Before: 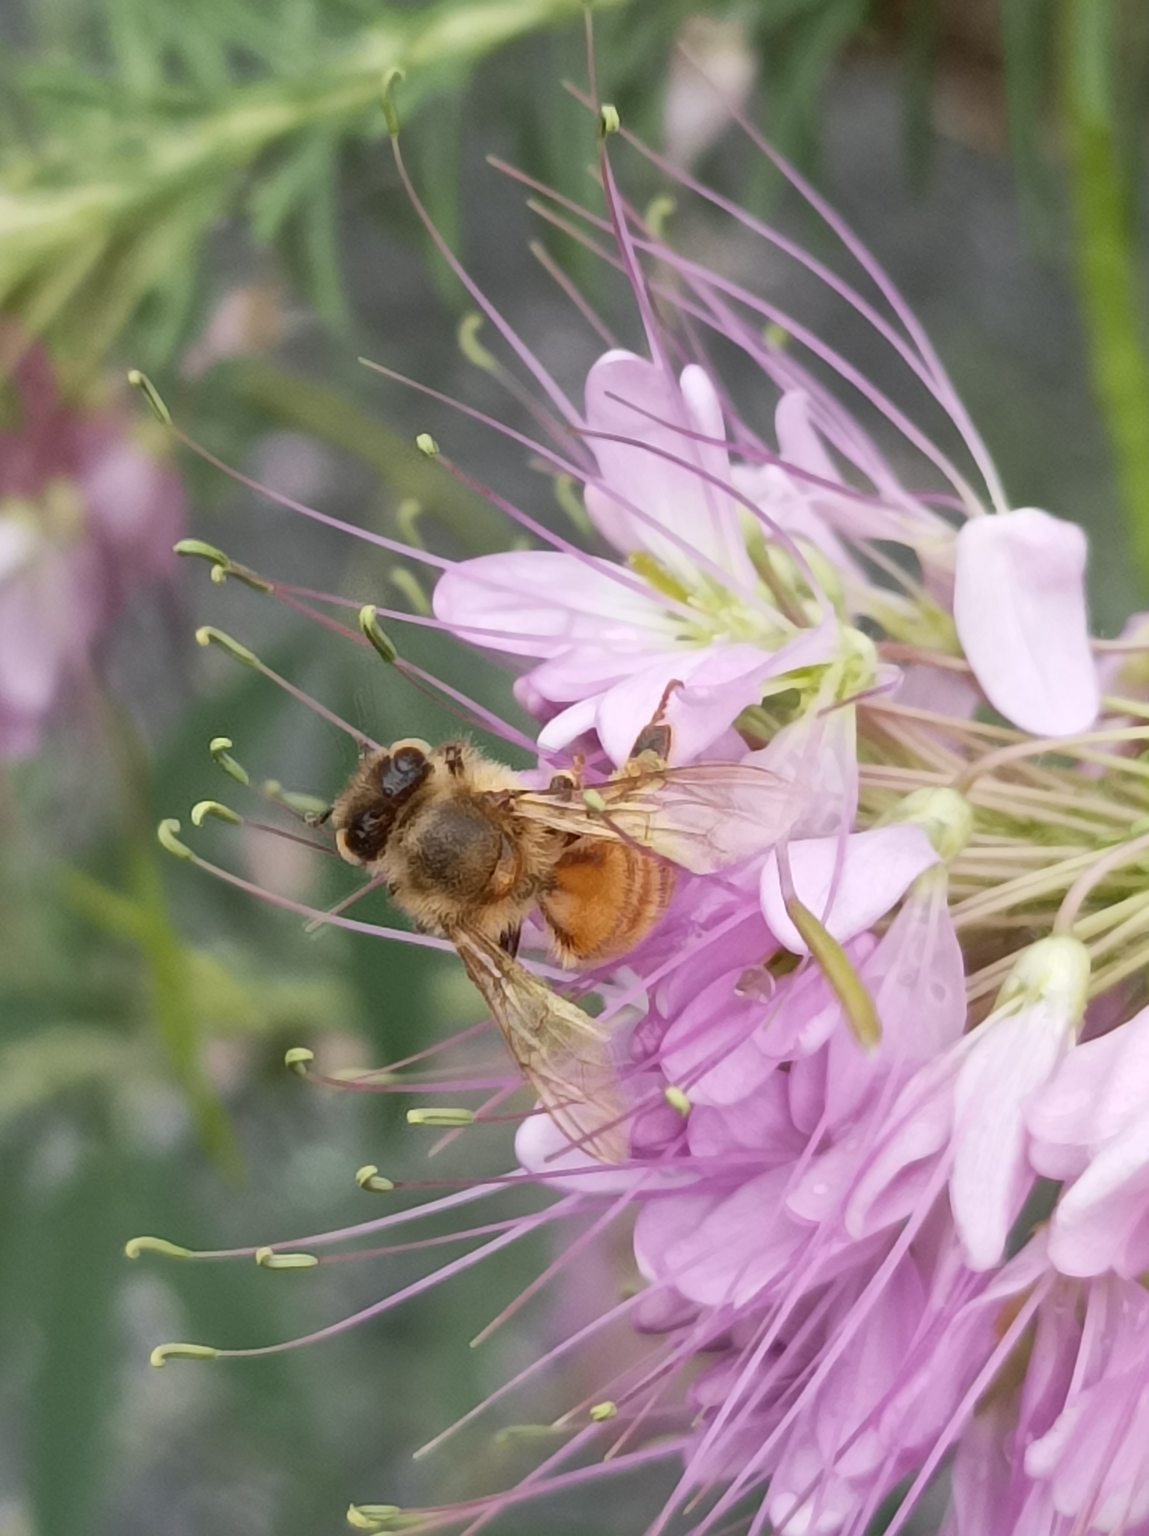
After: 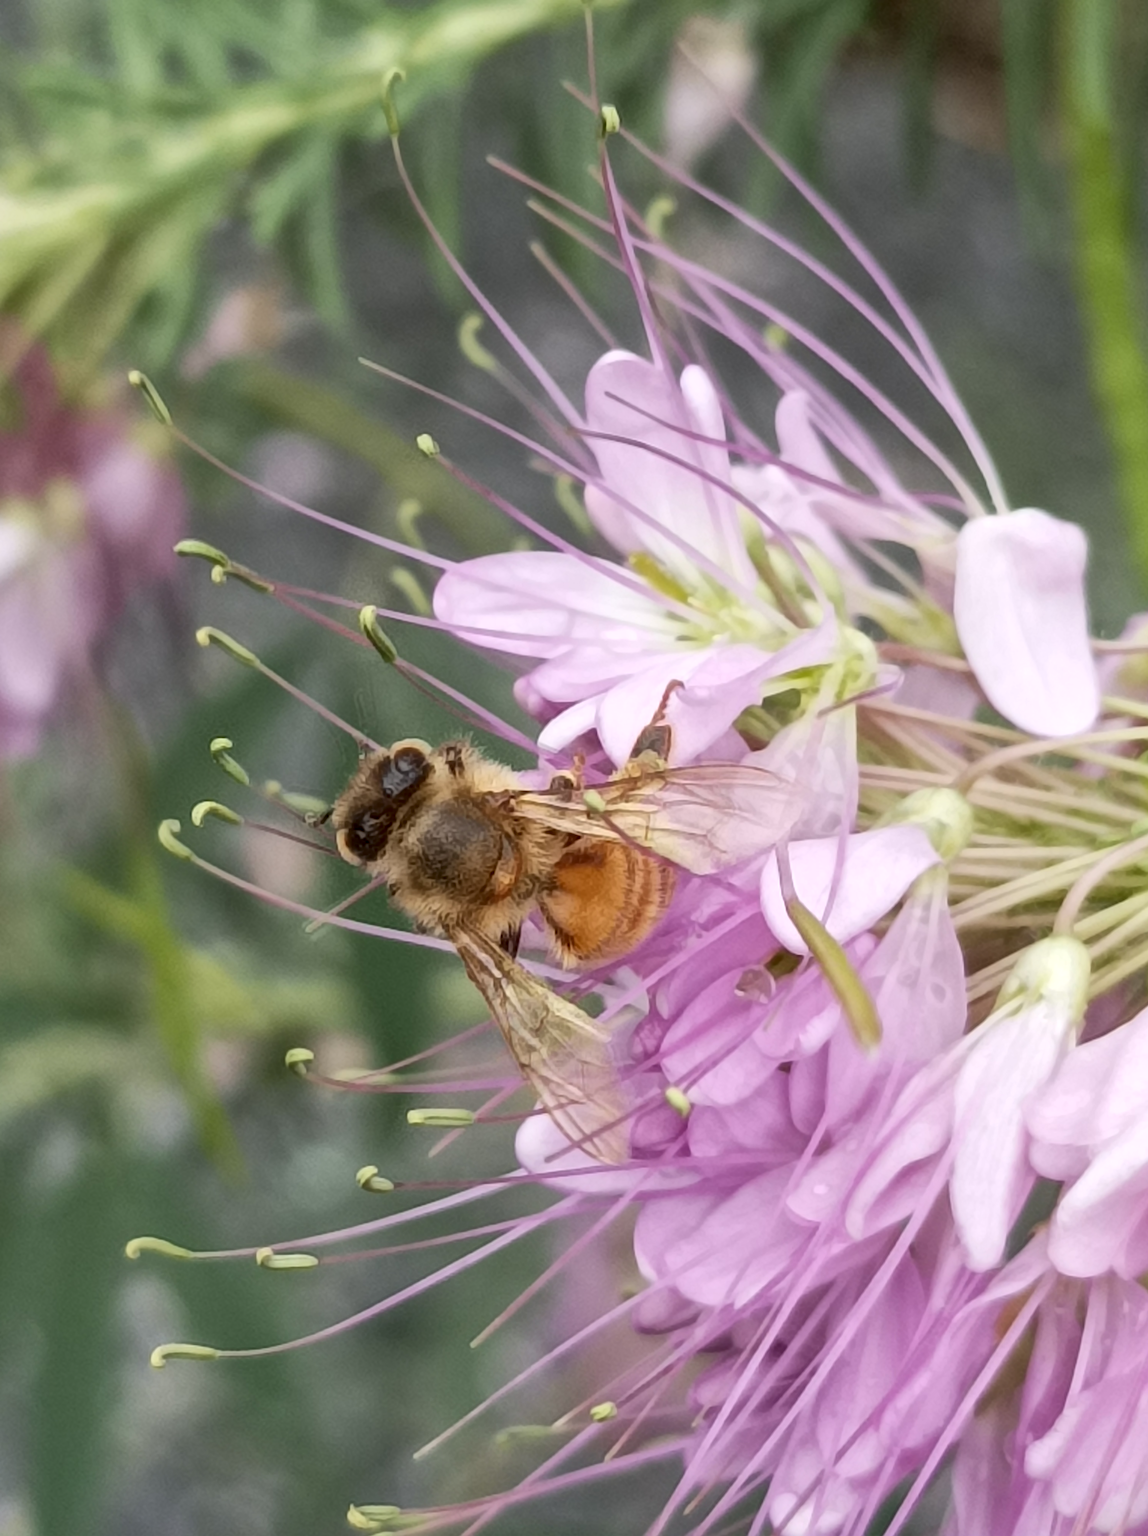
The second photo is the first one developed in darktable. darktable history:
sharpen: amount 0.209
local contrast: on, module defaults
tone equalizer: edges refinement/feathering 500, mask exposure compensation -1.57 EV, preserve details no
